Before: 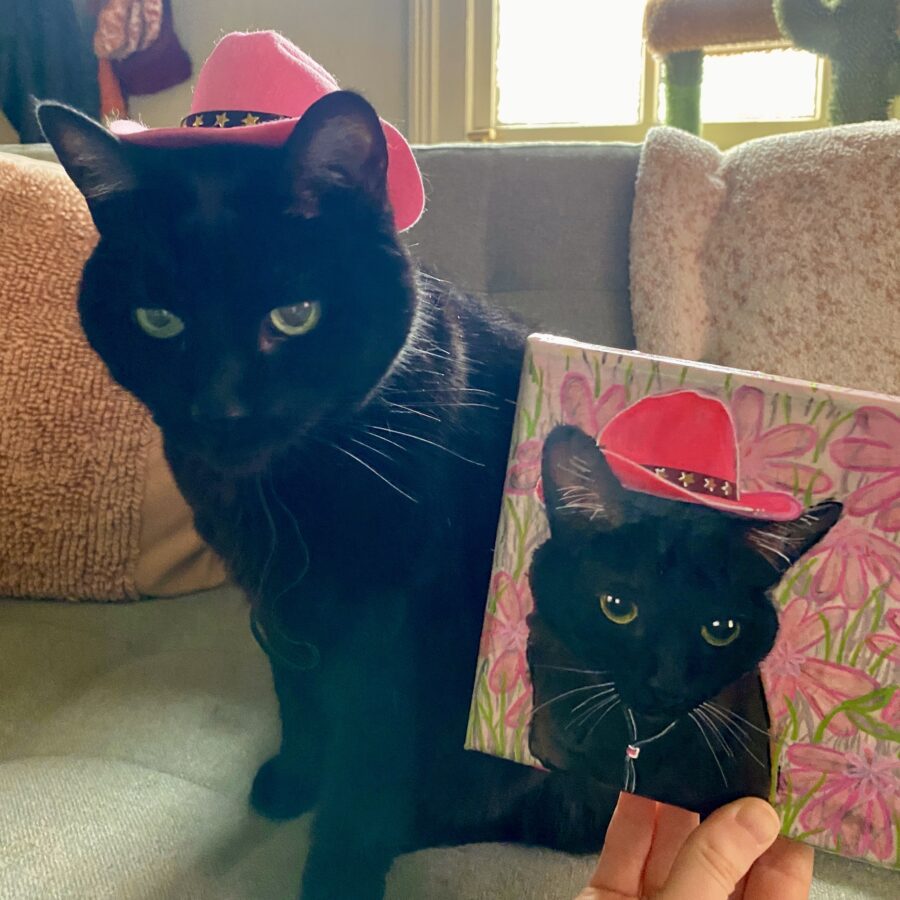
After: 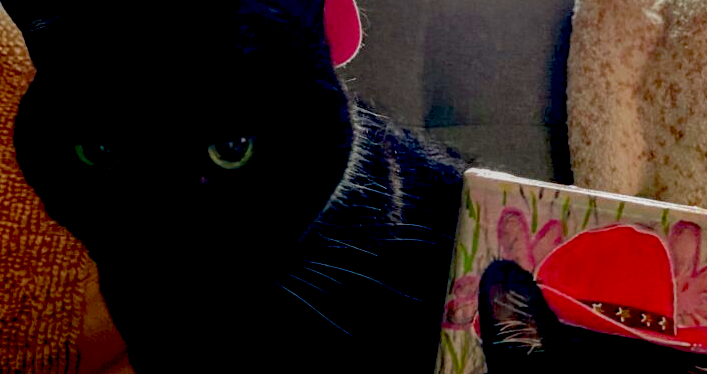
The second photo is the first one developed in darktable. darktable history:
exposure: black level correction 0.1, exposure -0.092 EV, compensate highlight preservation false
crop: left 7.036%, top 18.398%, right 14.379%, bottom 40.043%
local contrast: detail 110%
